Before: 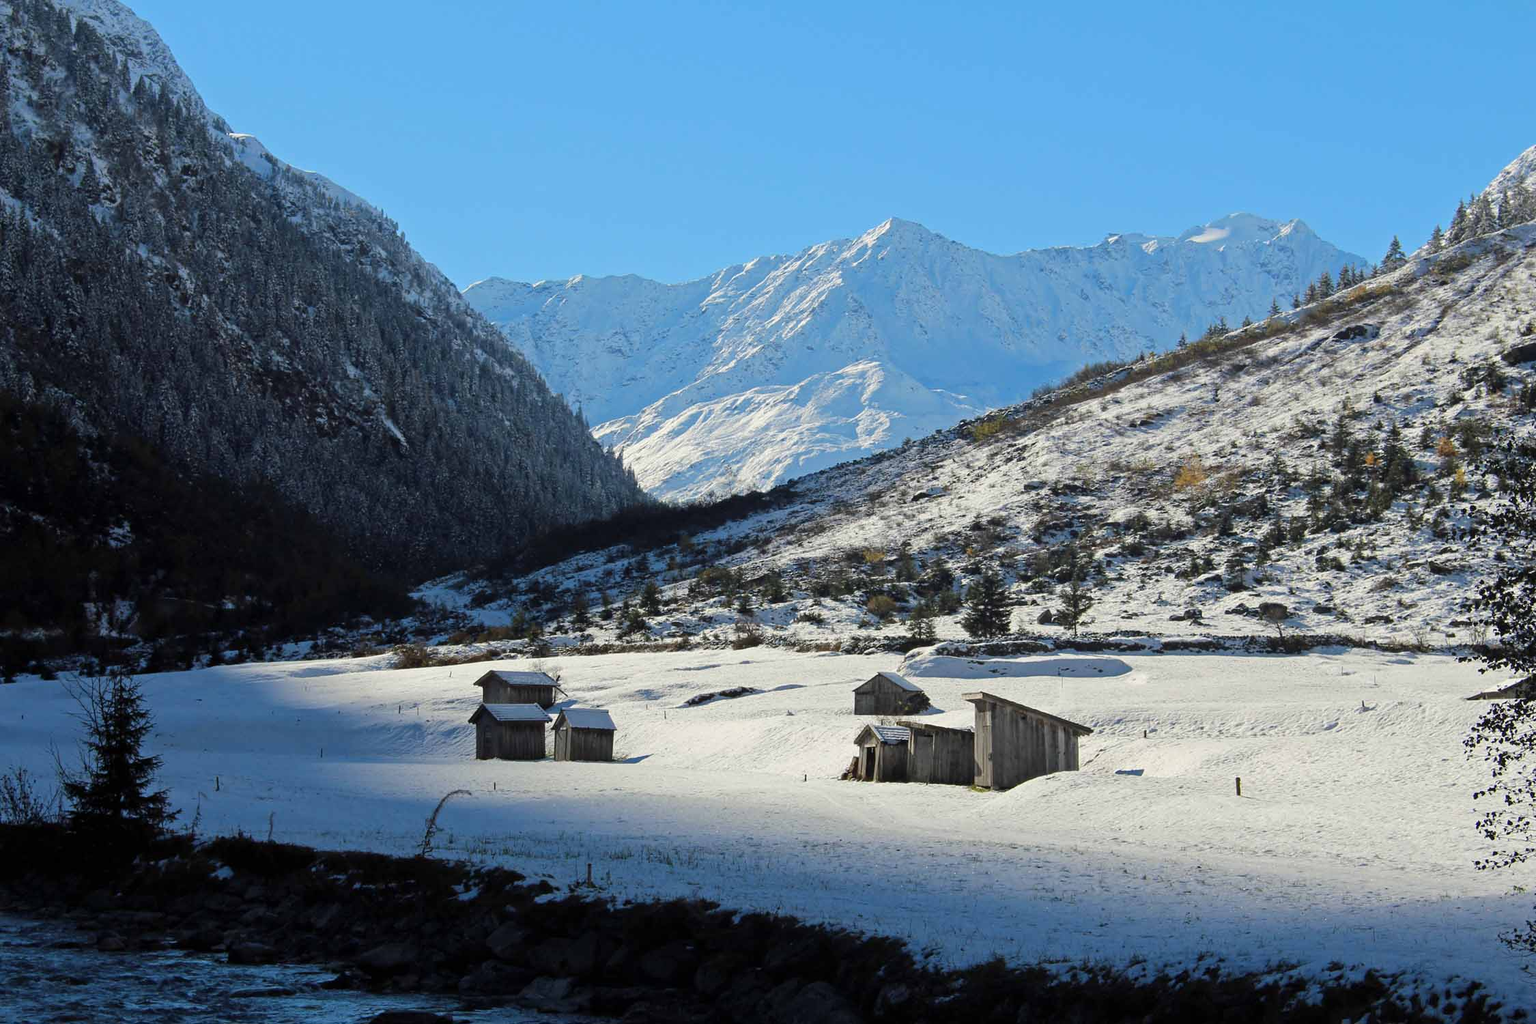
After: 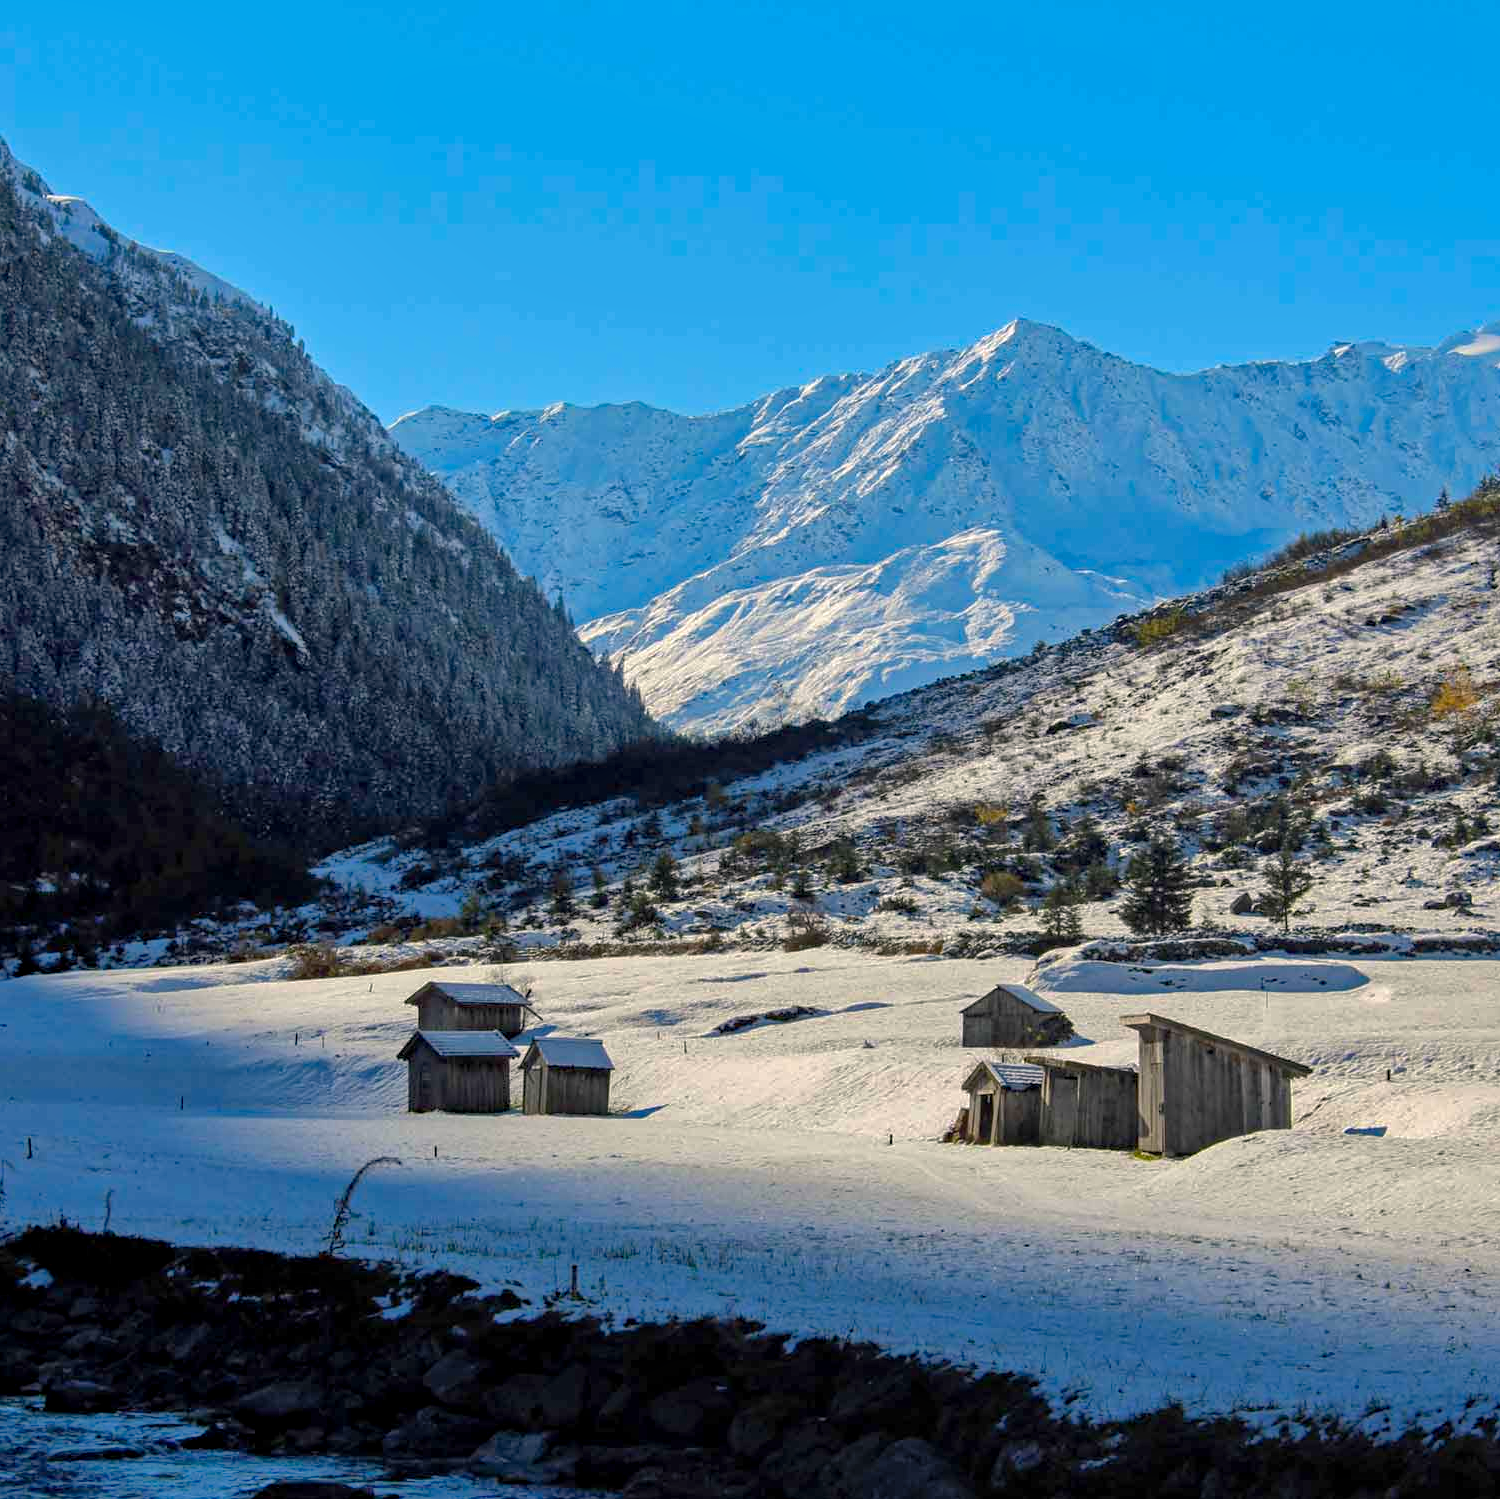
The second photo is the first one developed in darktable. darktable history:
crop and rotate: left 12.855%, right 20.445%
shadows and highlights: on, module defaults
local contrast: detail 130%
haze removal: adaptive false
color balance rgb: highlights gain › chroma 1.422%, highlights gain › hue 51.78°, perceptual saturation grading › global saturation 14.76%, global vibrance 20%
